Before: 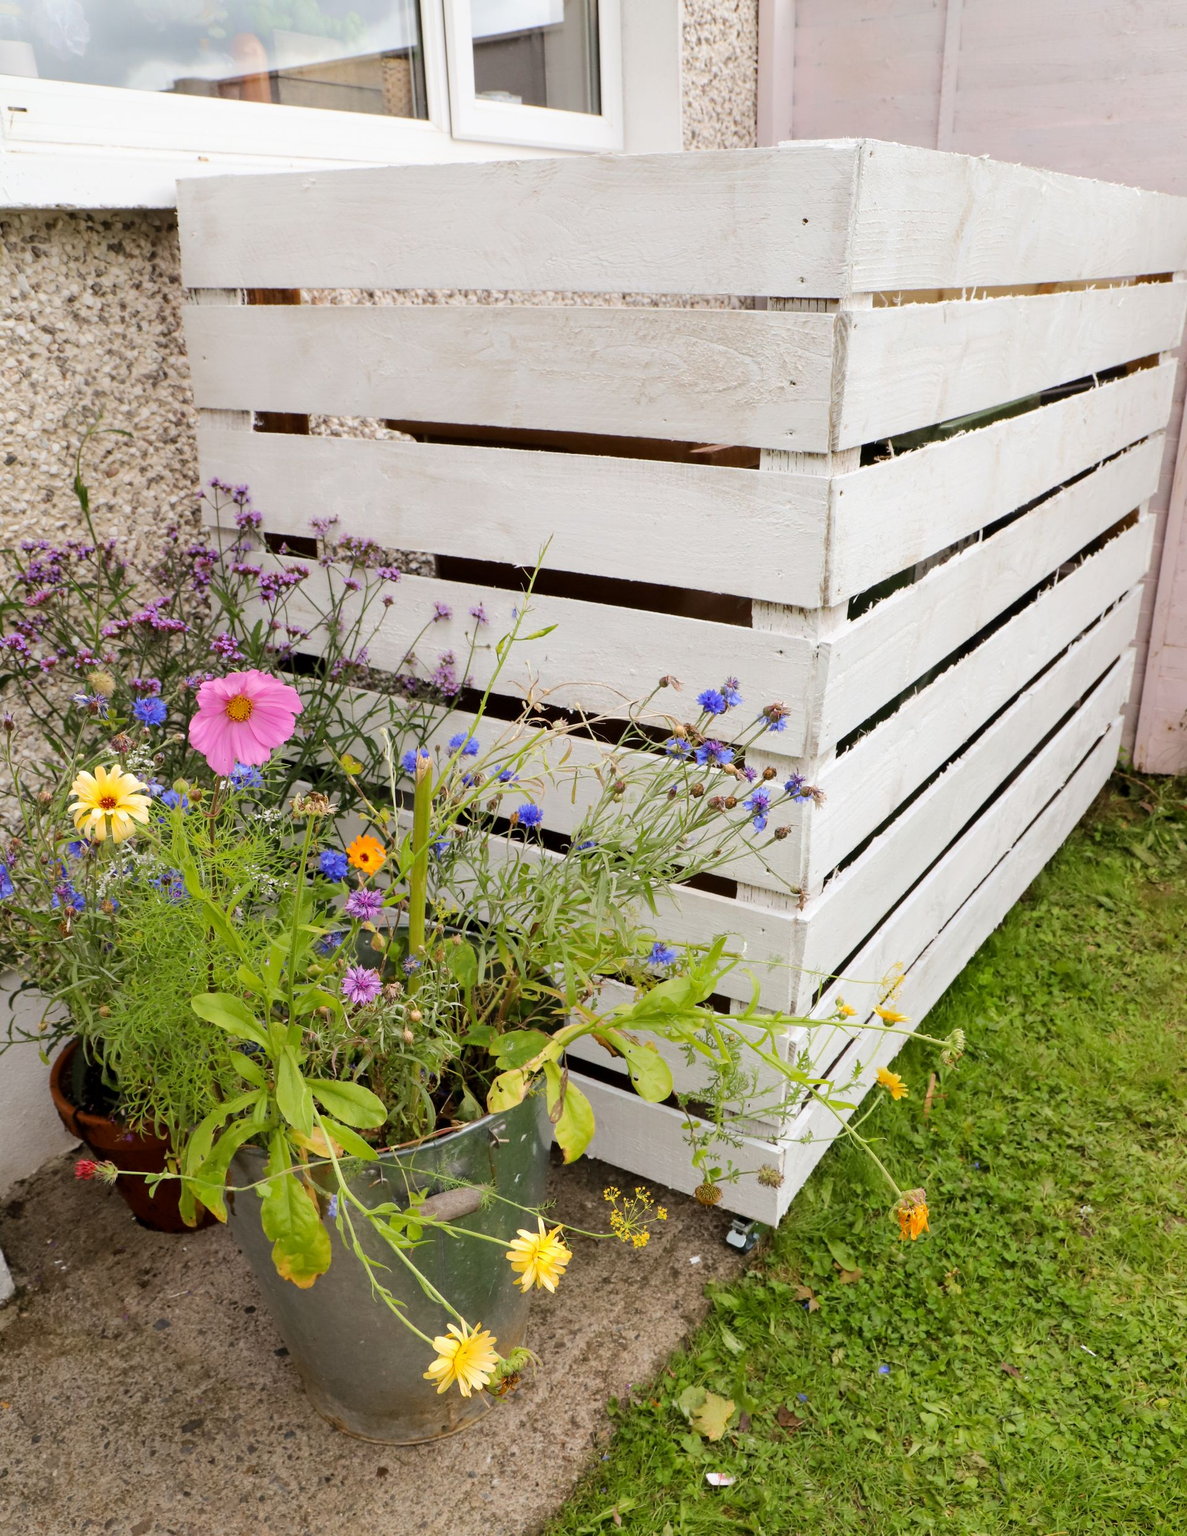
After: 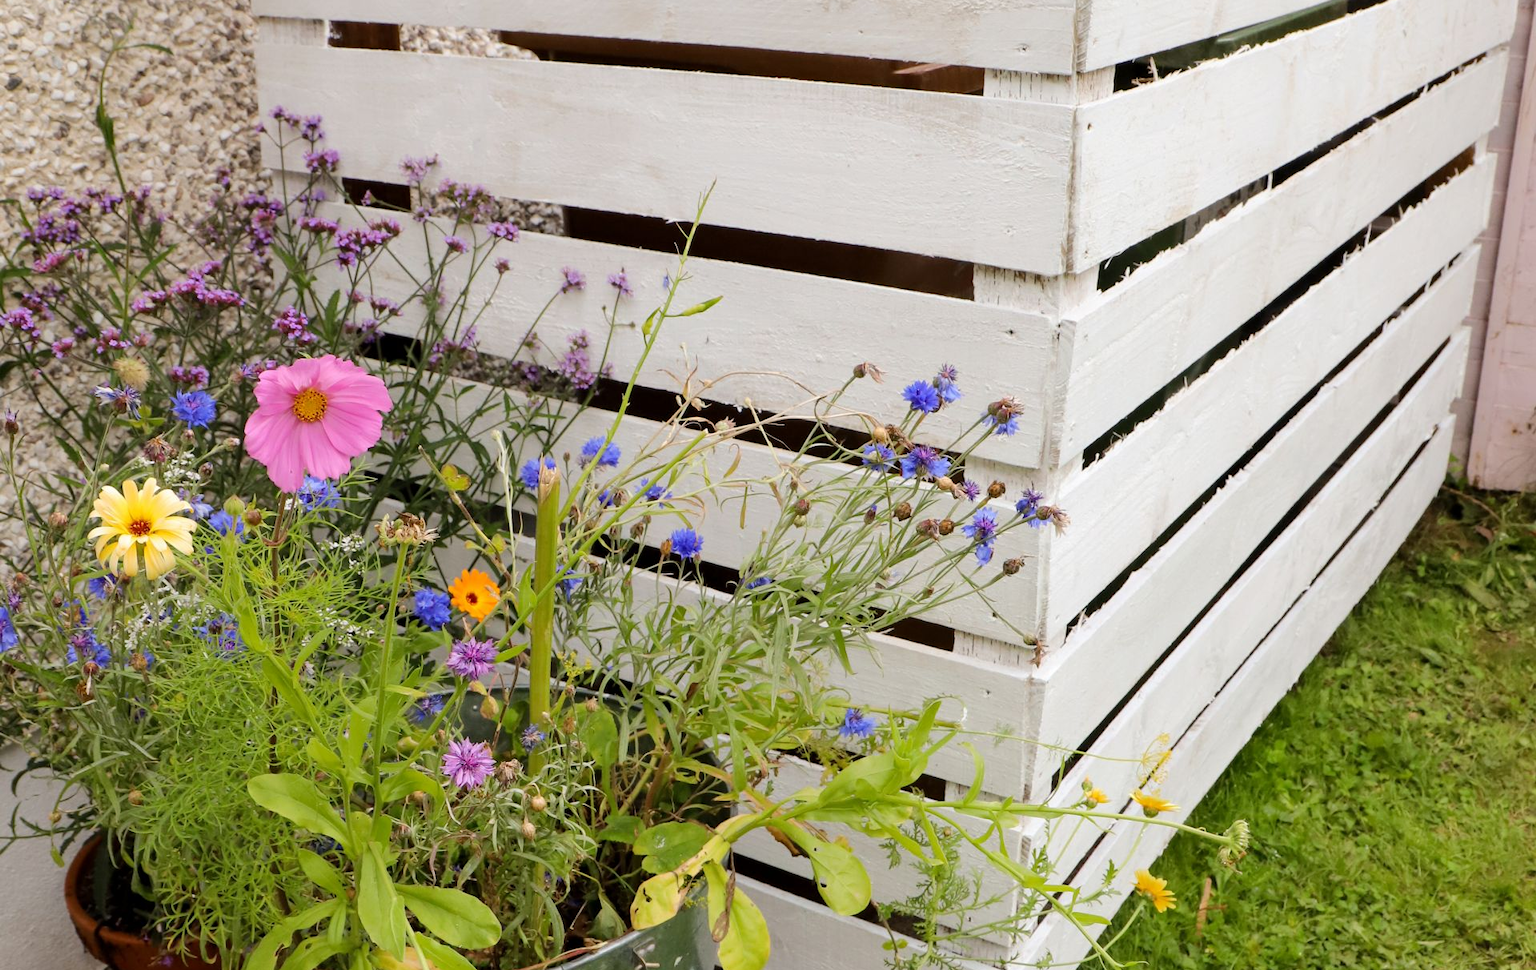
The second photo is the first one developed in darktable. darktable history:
crop and rotate: top 25.77%, bottom 25.402%
